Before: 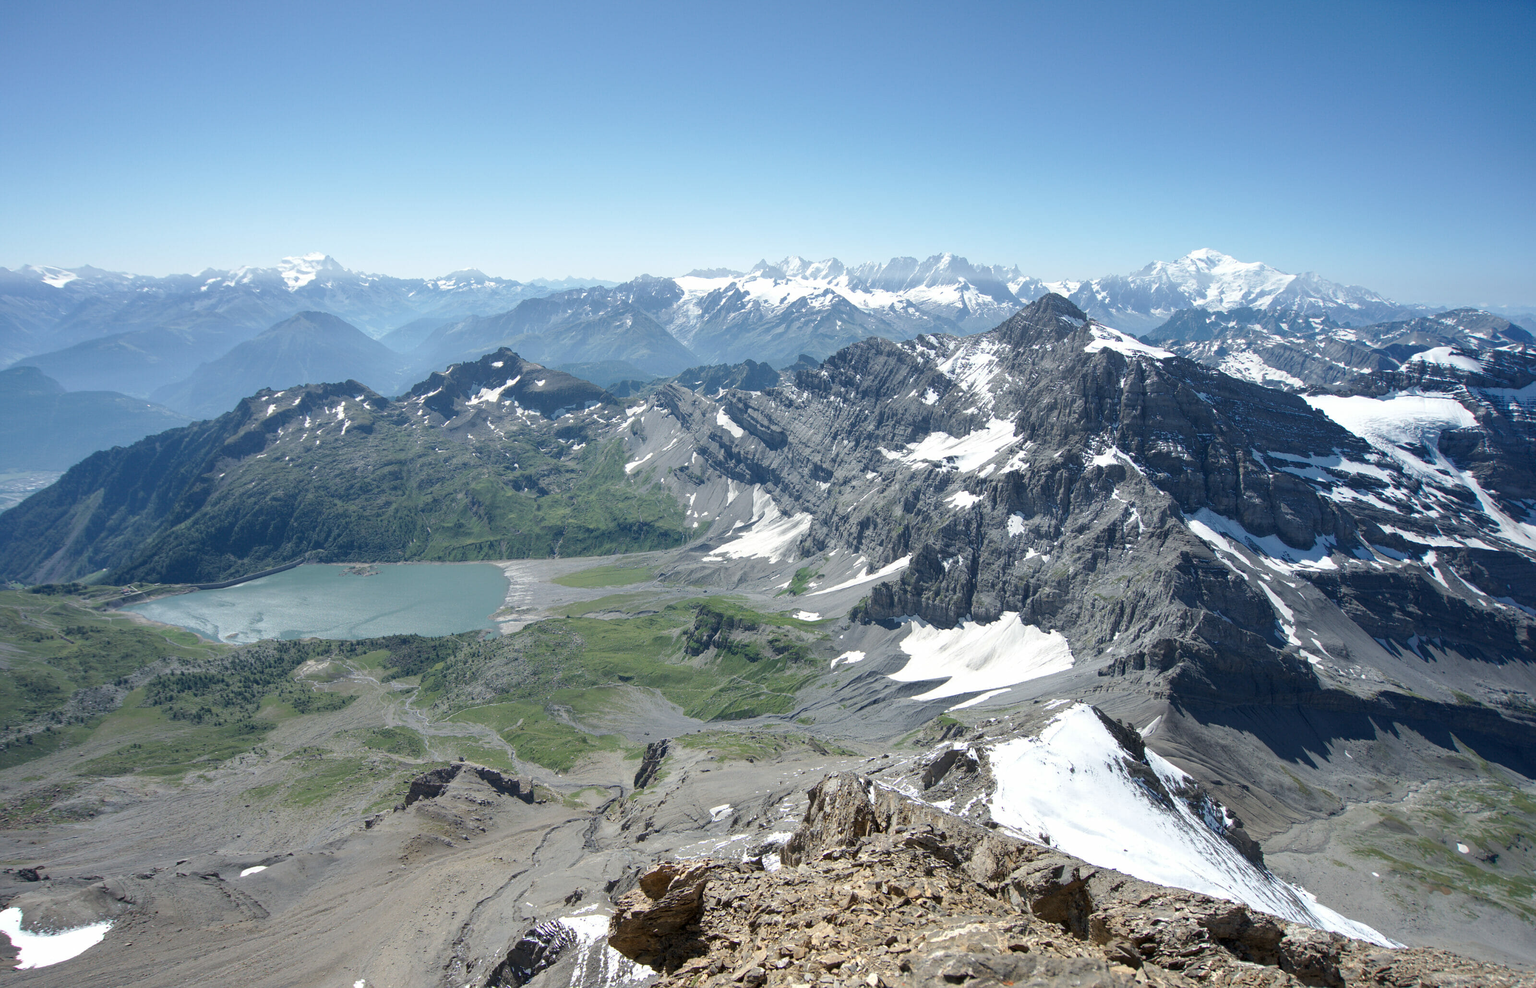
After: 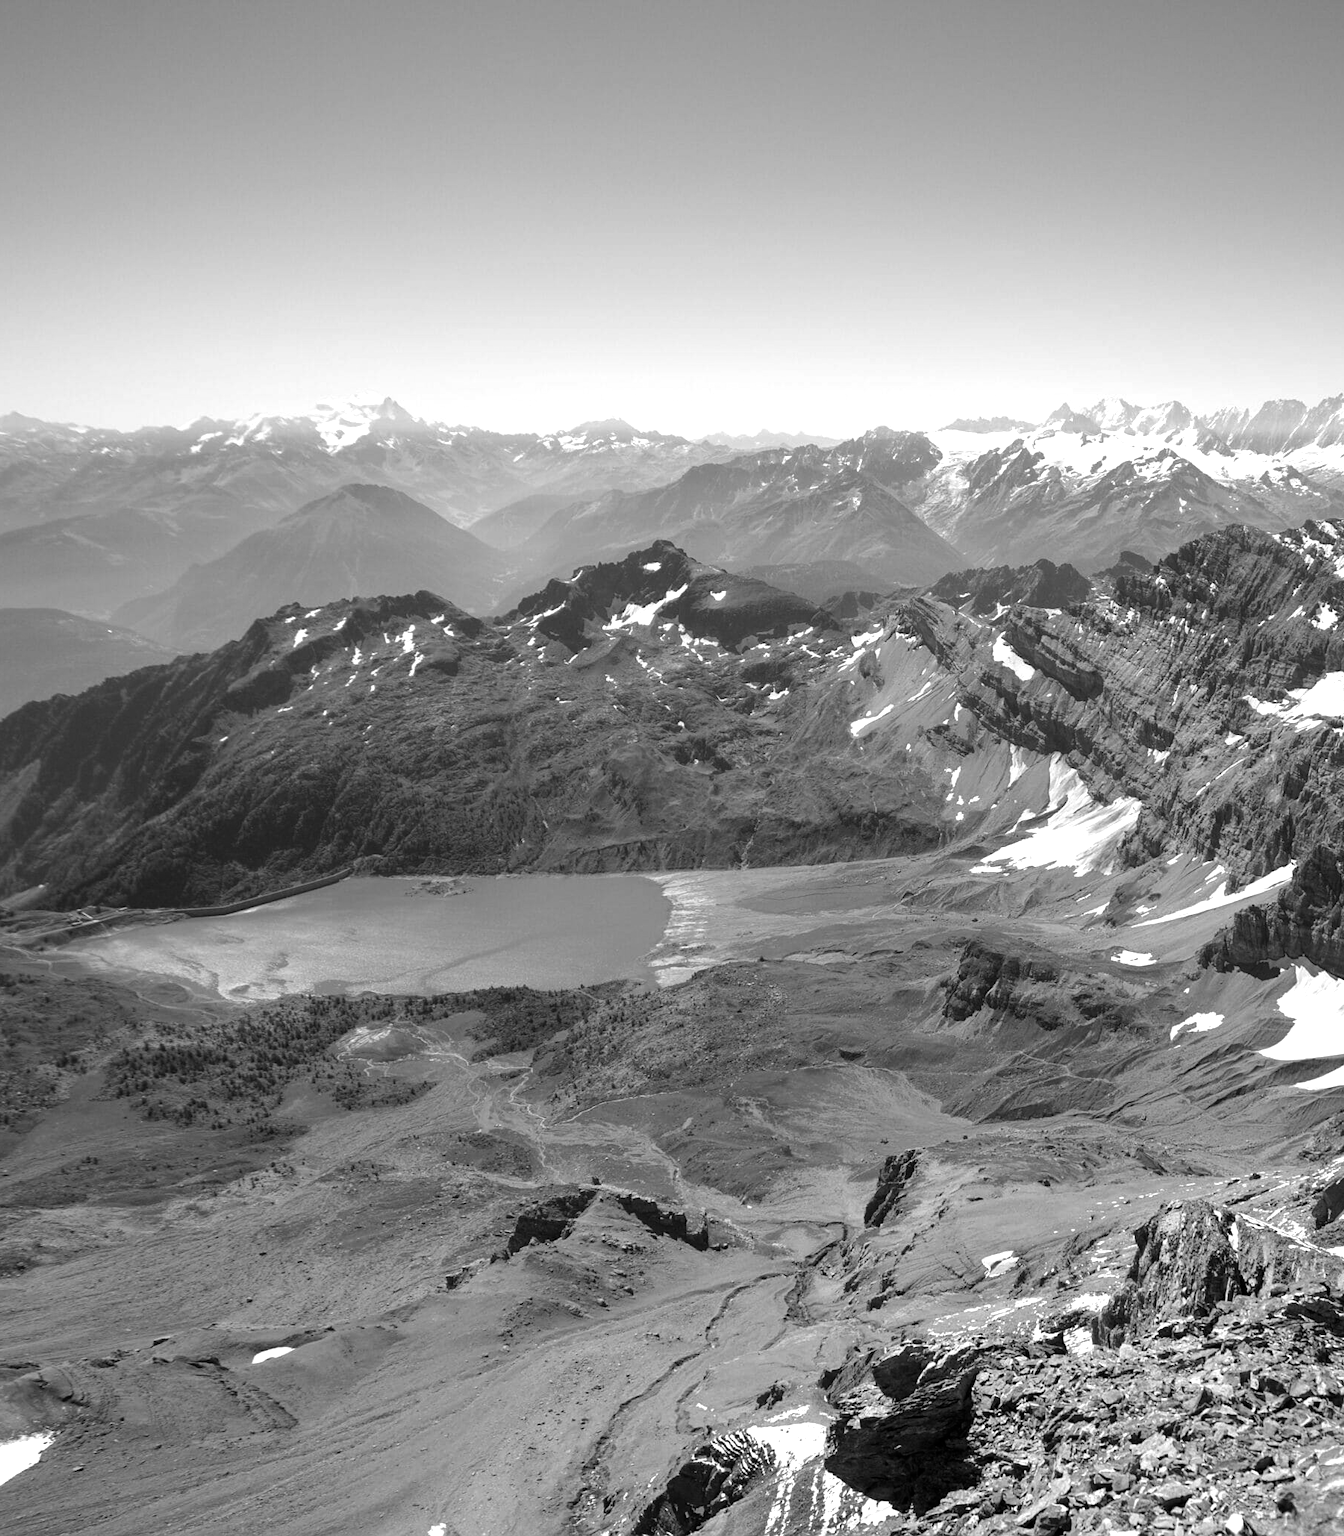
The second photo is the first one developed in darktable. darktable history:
monochrome: on, module defaults
color balance rgb: shadows lift › luminance -10%, power › luminance -9%, linear chroma grading › global chroma 10%, global vibrance 10%, contrast 15%, saturation formula JzAzBz (2021)
crop: left 5.114%, right 38.589%
